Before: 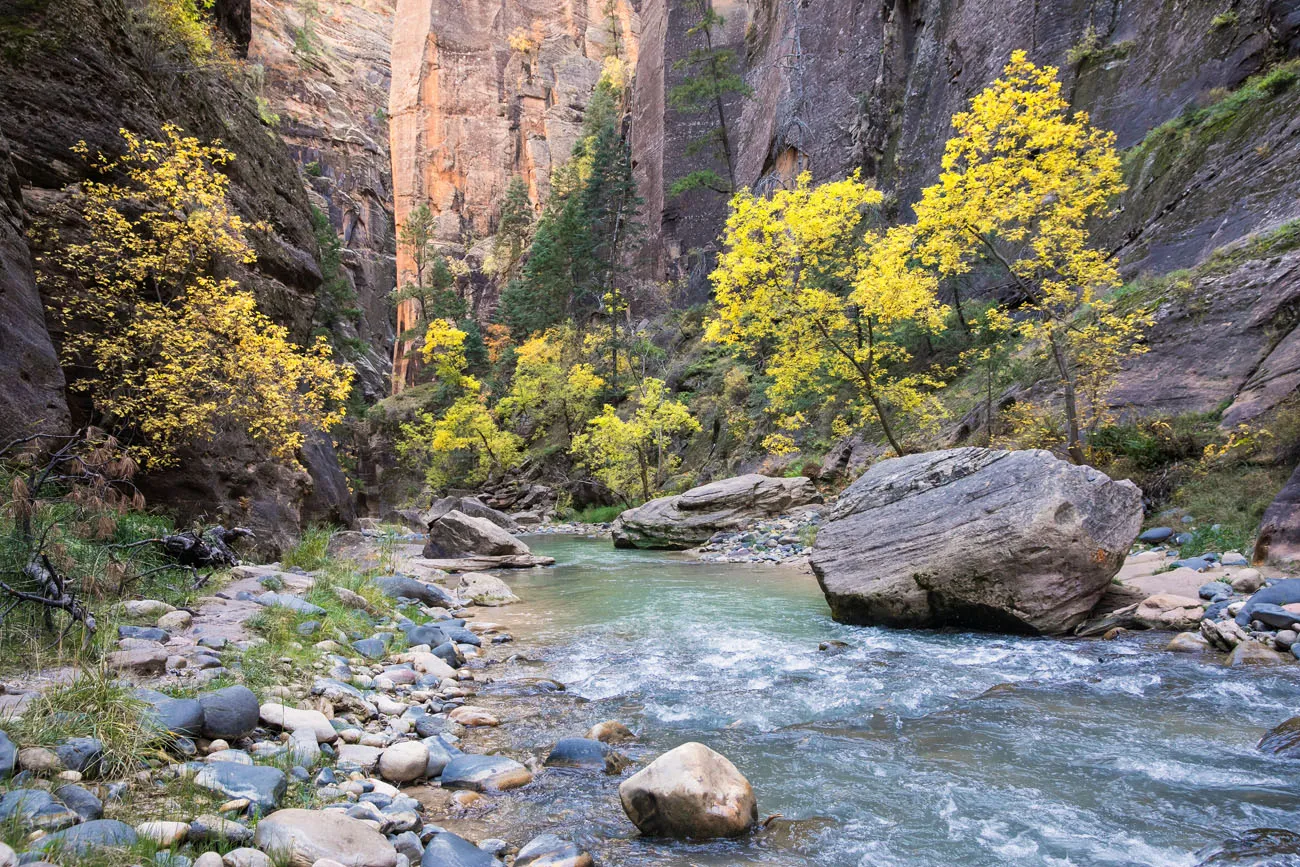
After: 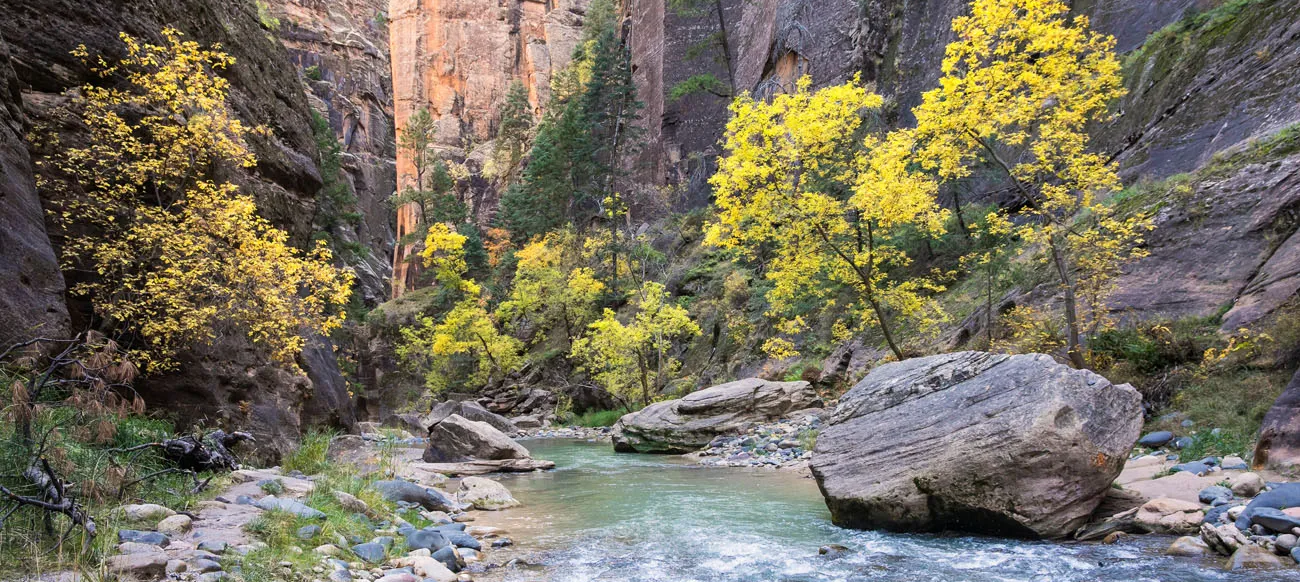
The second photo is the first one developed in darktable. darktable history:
crop: top 11.174%, bottom 21.656%
